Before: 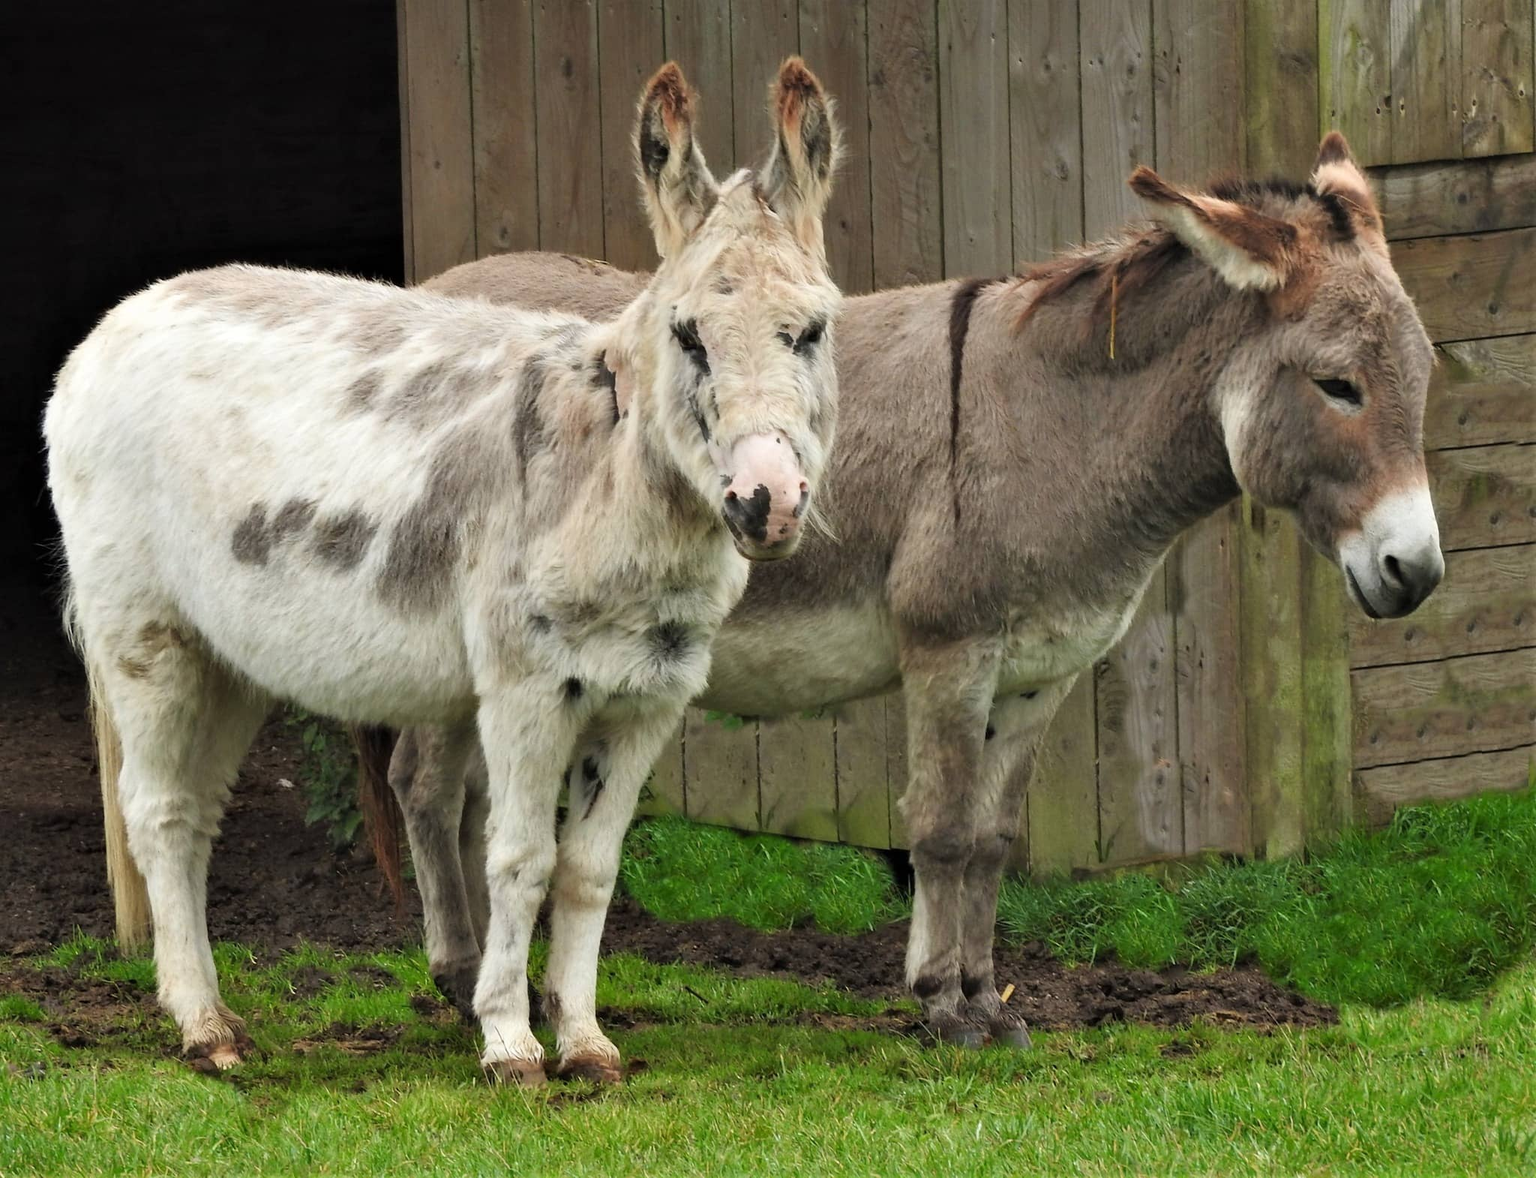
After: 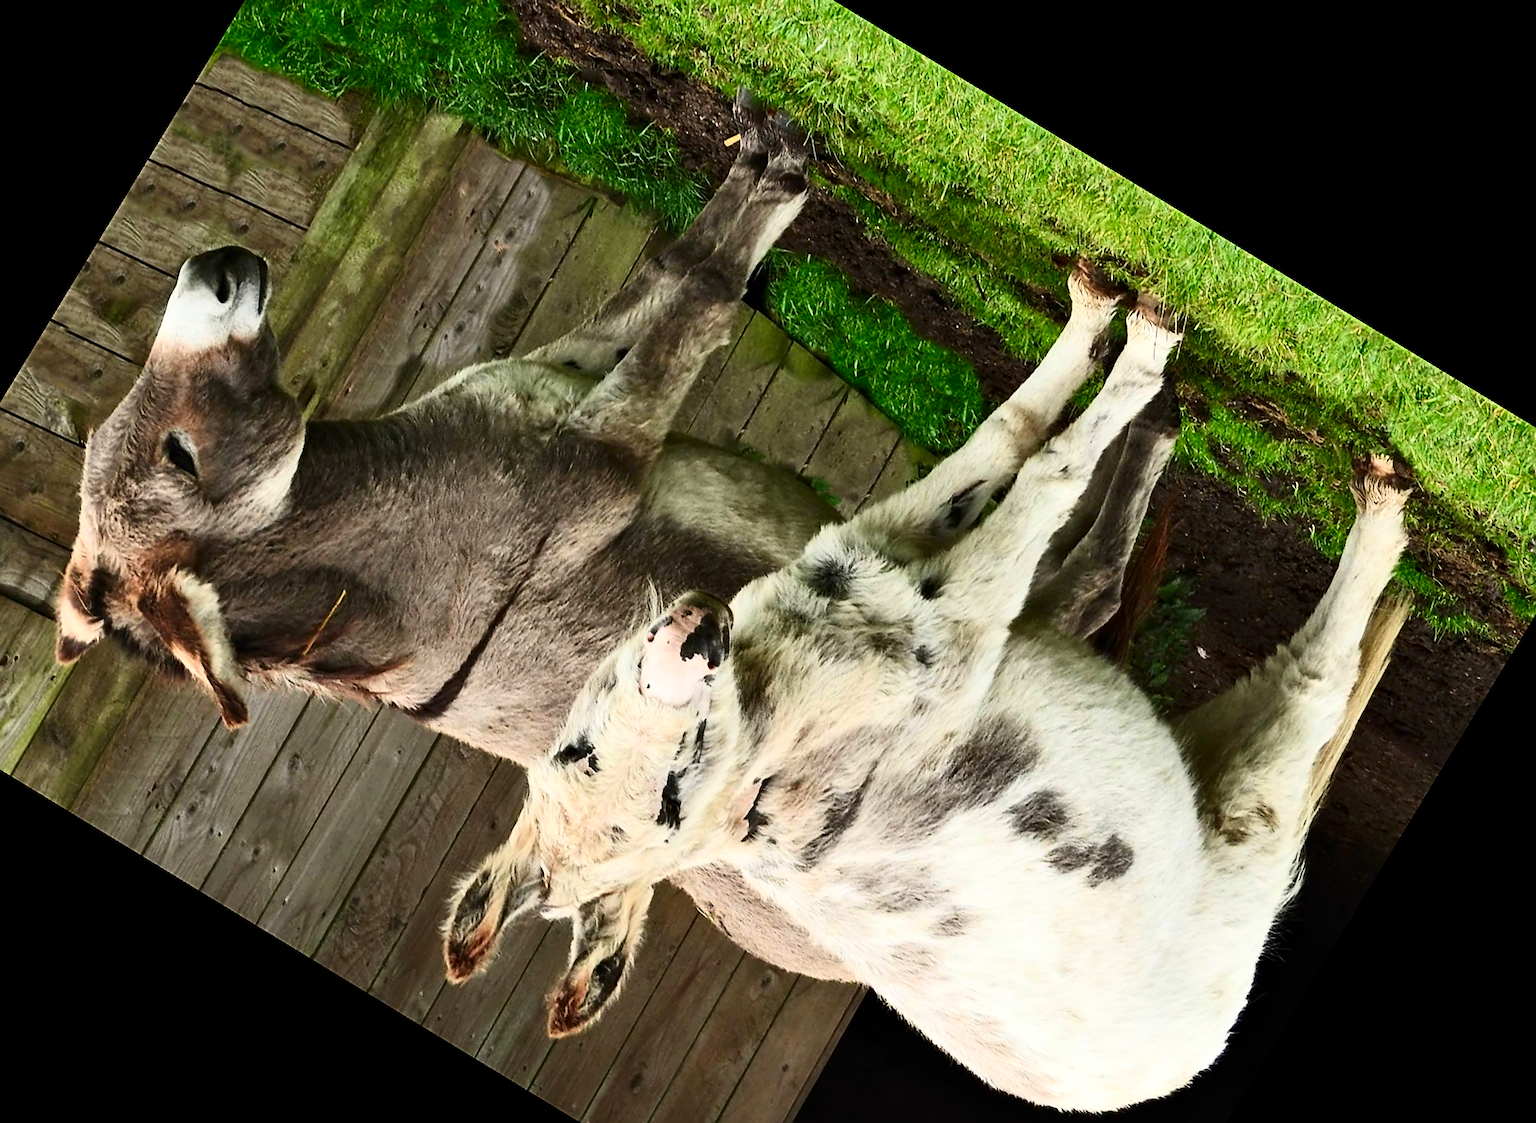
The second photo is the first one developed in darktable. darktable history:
sharpen: on, module defaults
crop and rotate: angle 148.68°, left 9.111%, top 15.603%, right 4.588%, bottom 17.041%
contrast brightness saturation: contrast 0.4, brightness 0.05, saturation 0.25
